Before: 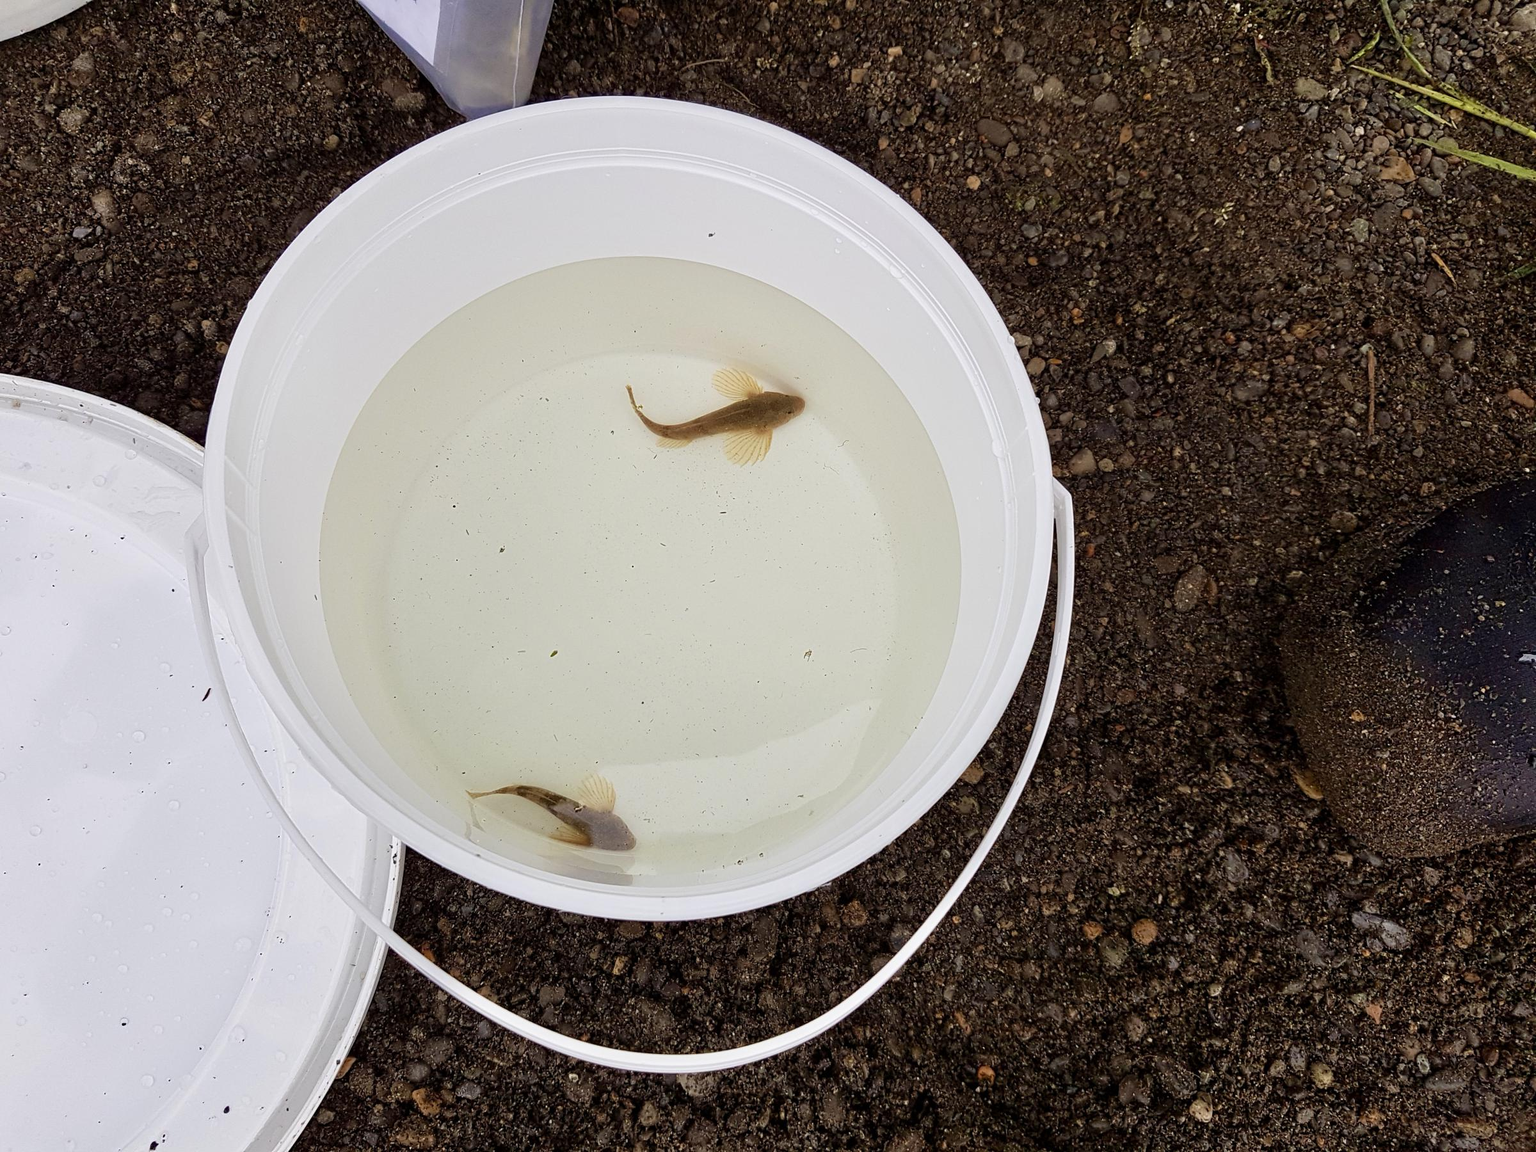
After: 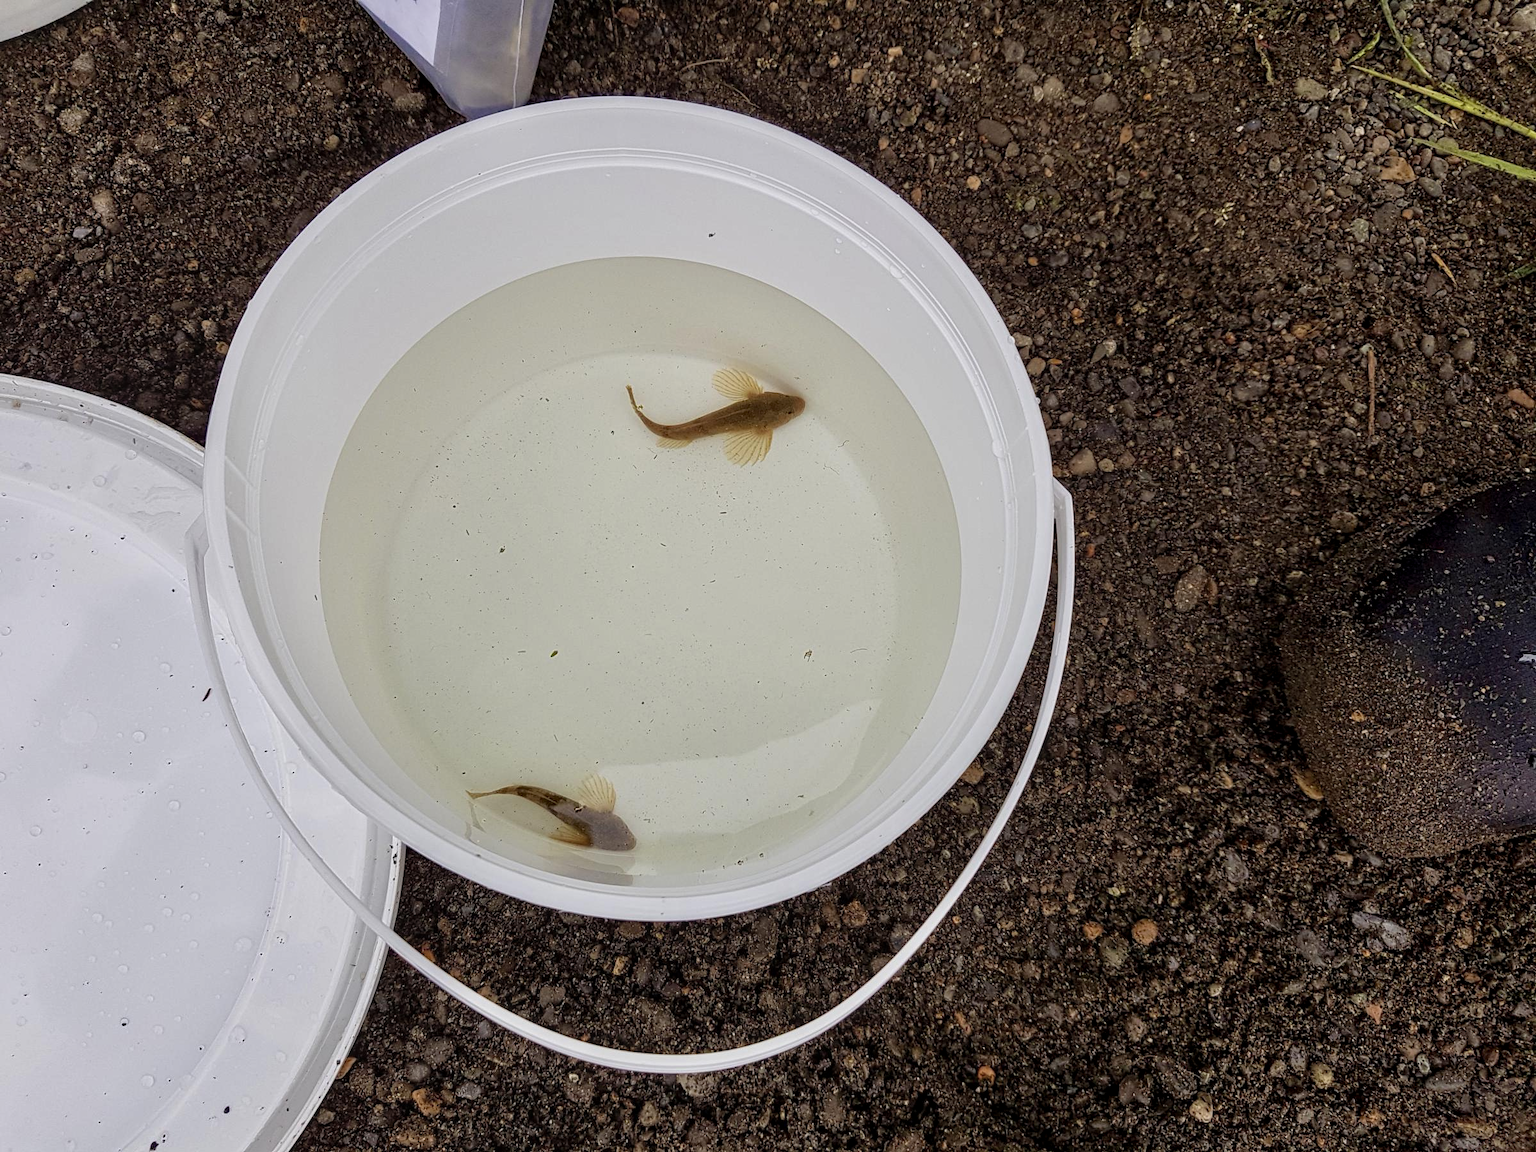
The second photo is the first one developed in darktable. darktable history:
local contrast: on, module defaults
shadows and highlights: shadows 25.86, white point adjustment -2.83, highlights -29.71, highlights color adjustment 0.042%
